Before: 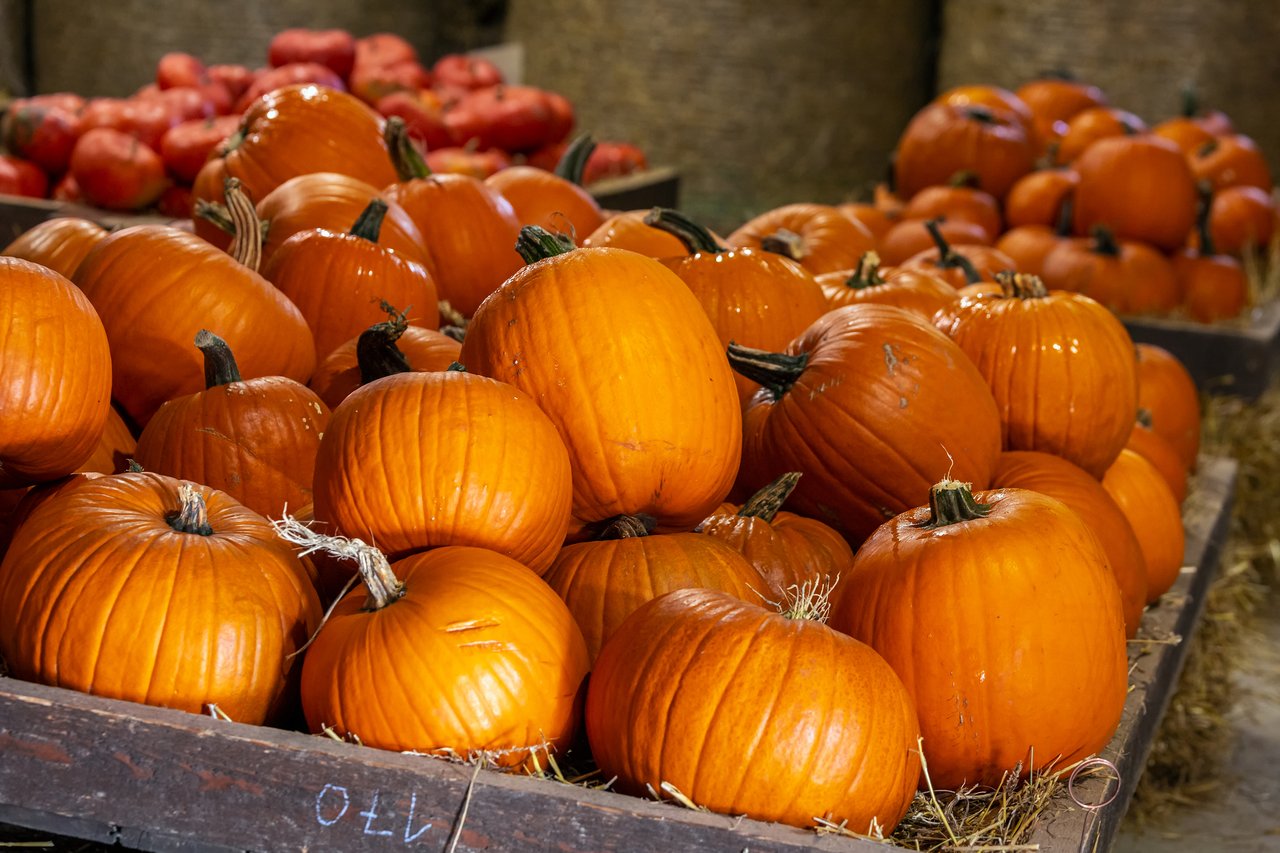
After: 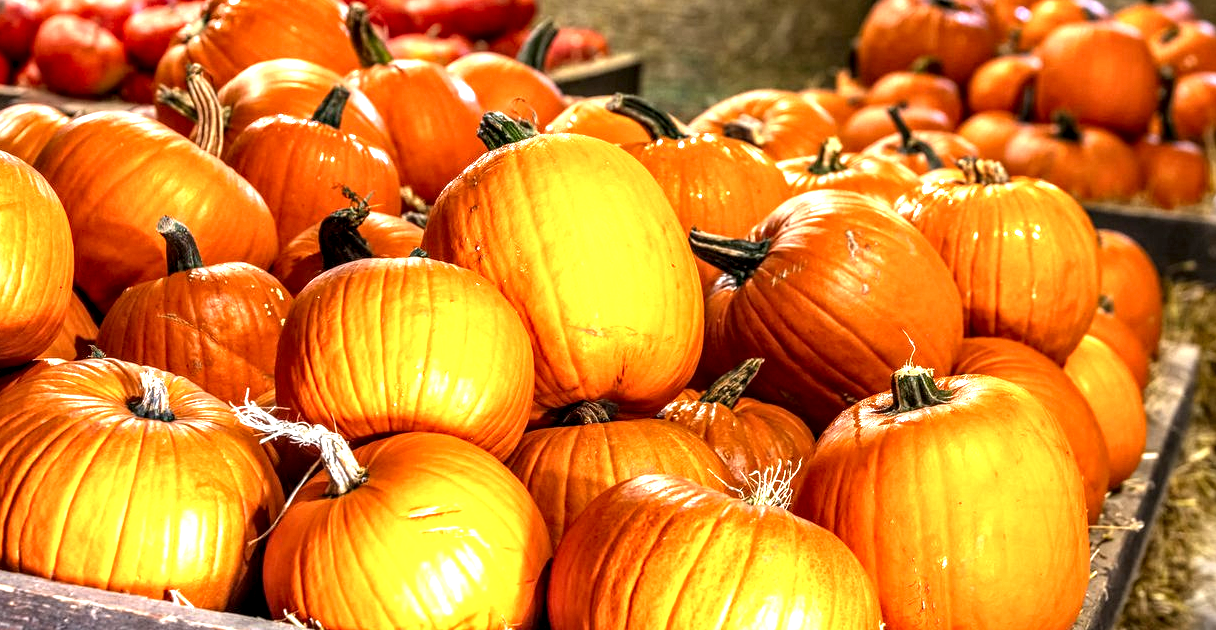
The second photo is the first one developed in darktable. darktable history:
exposure: exposure 1.492 EV, compensate highlight preservation false
local contrast: highlights 60%, shadows 62%, detail 160%
crop and rotate: left 3.009%, top 13.45%, right 1.987%, bottom 12.644%
